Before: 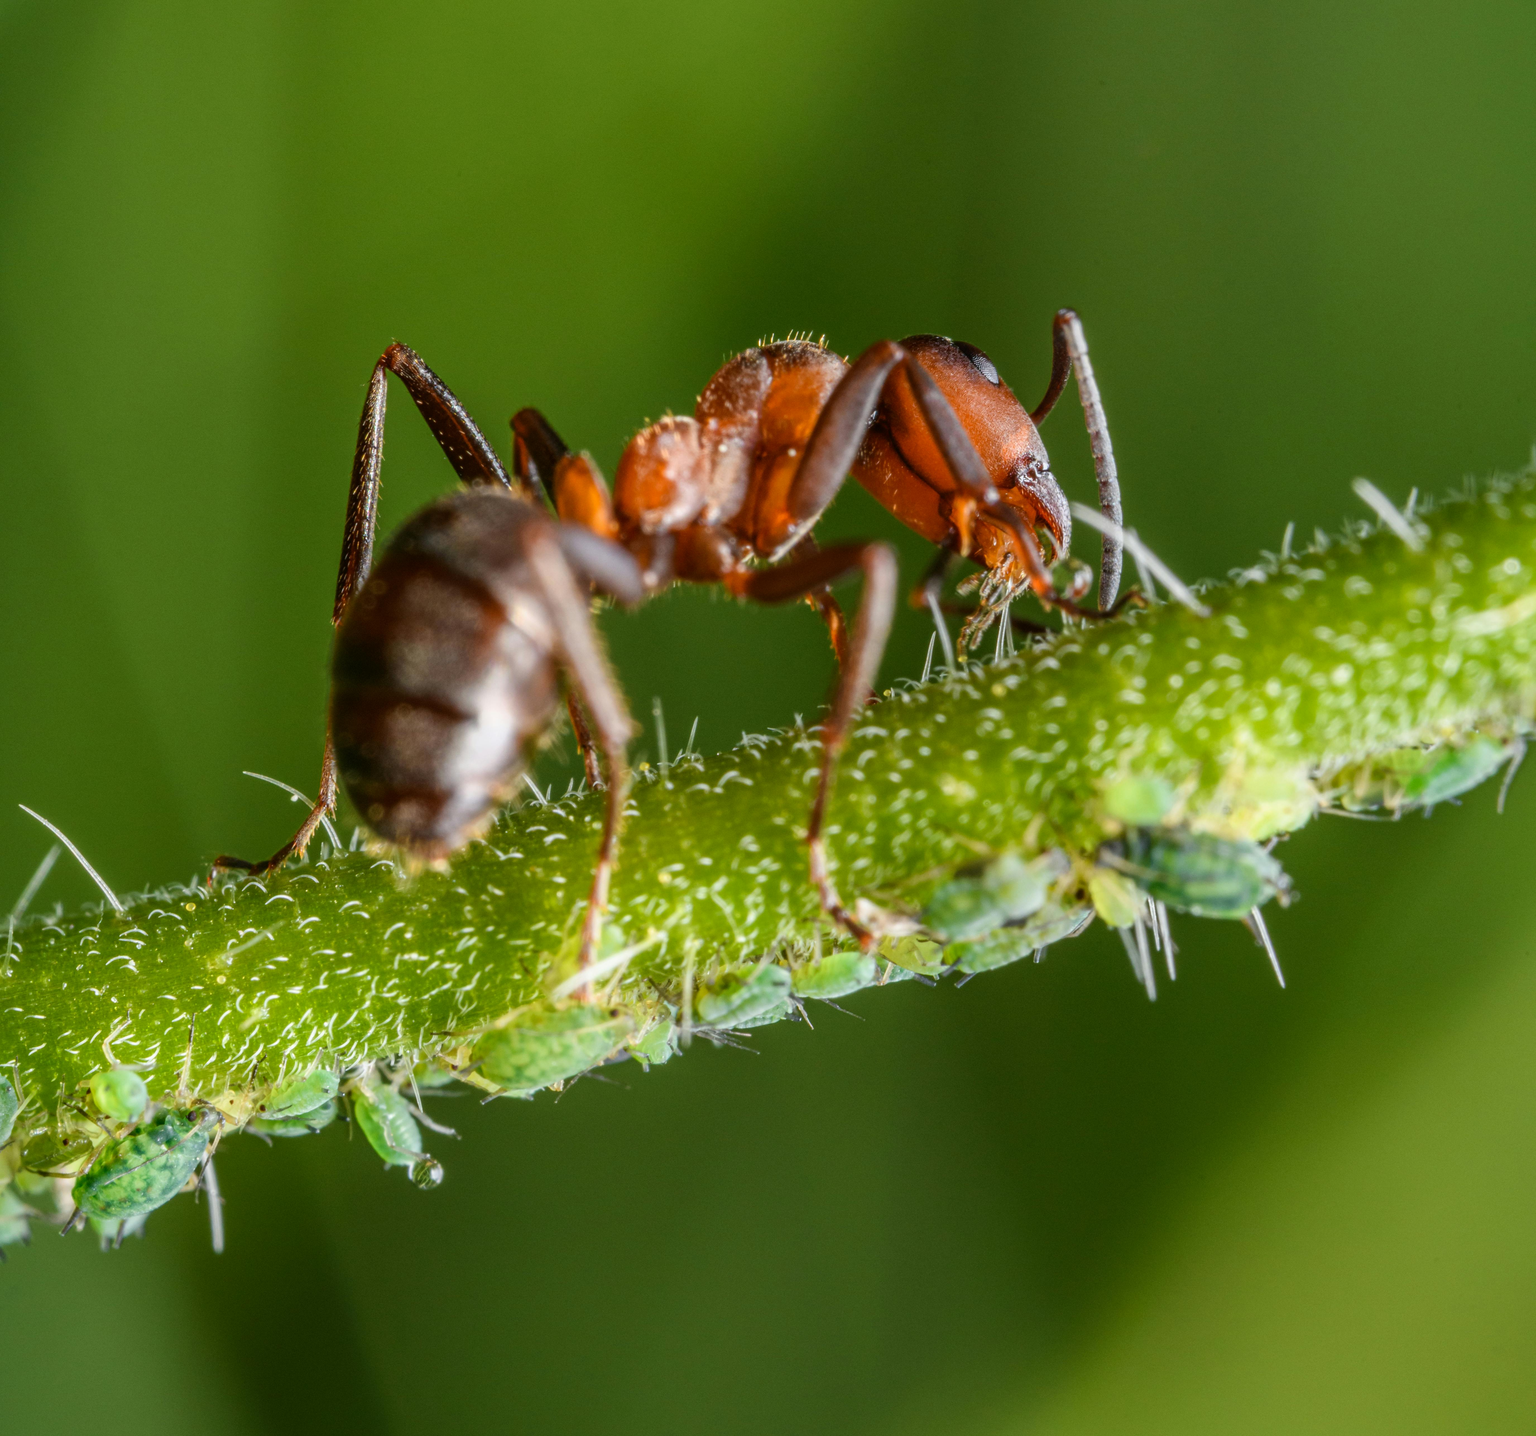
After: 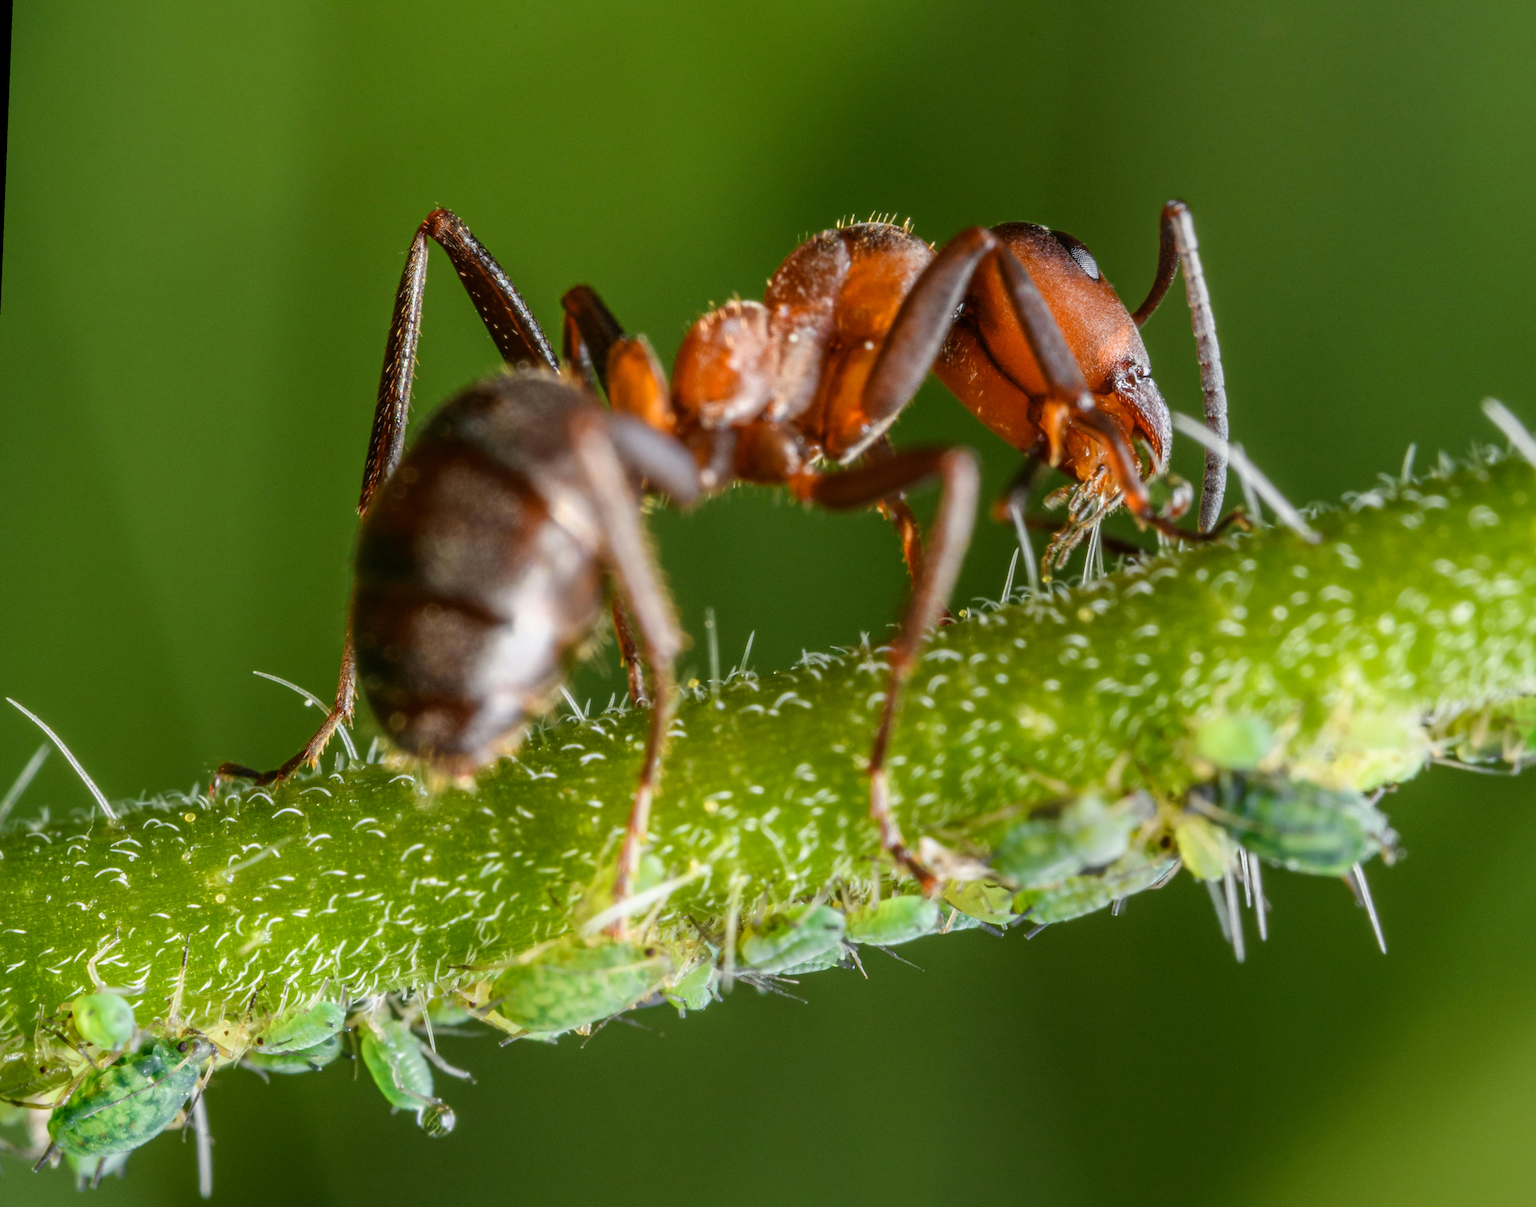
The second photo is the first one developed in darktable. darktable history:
crop and rotate: left 2.425%, top 11.305%, right 9.6%, bottom 15.08%
rotate and perspective: rotation 2.27°, automatic cropping off
